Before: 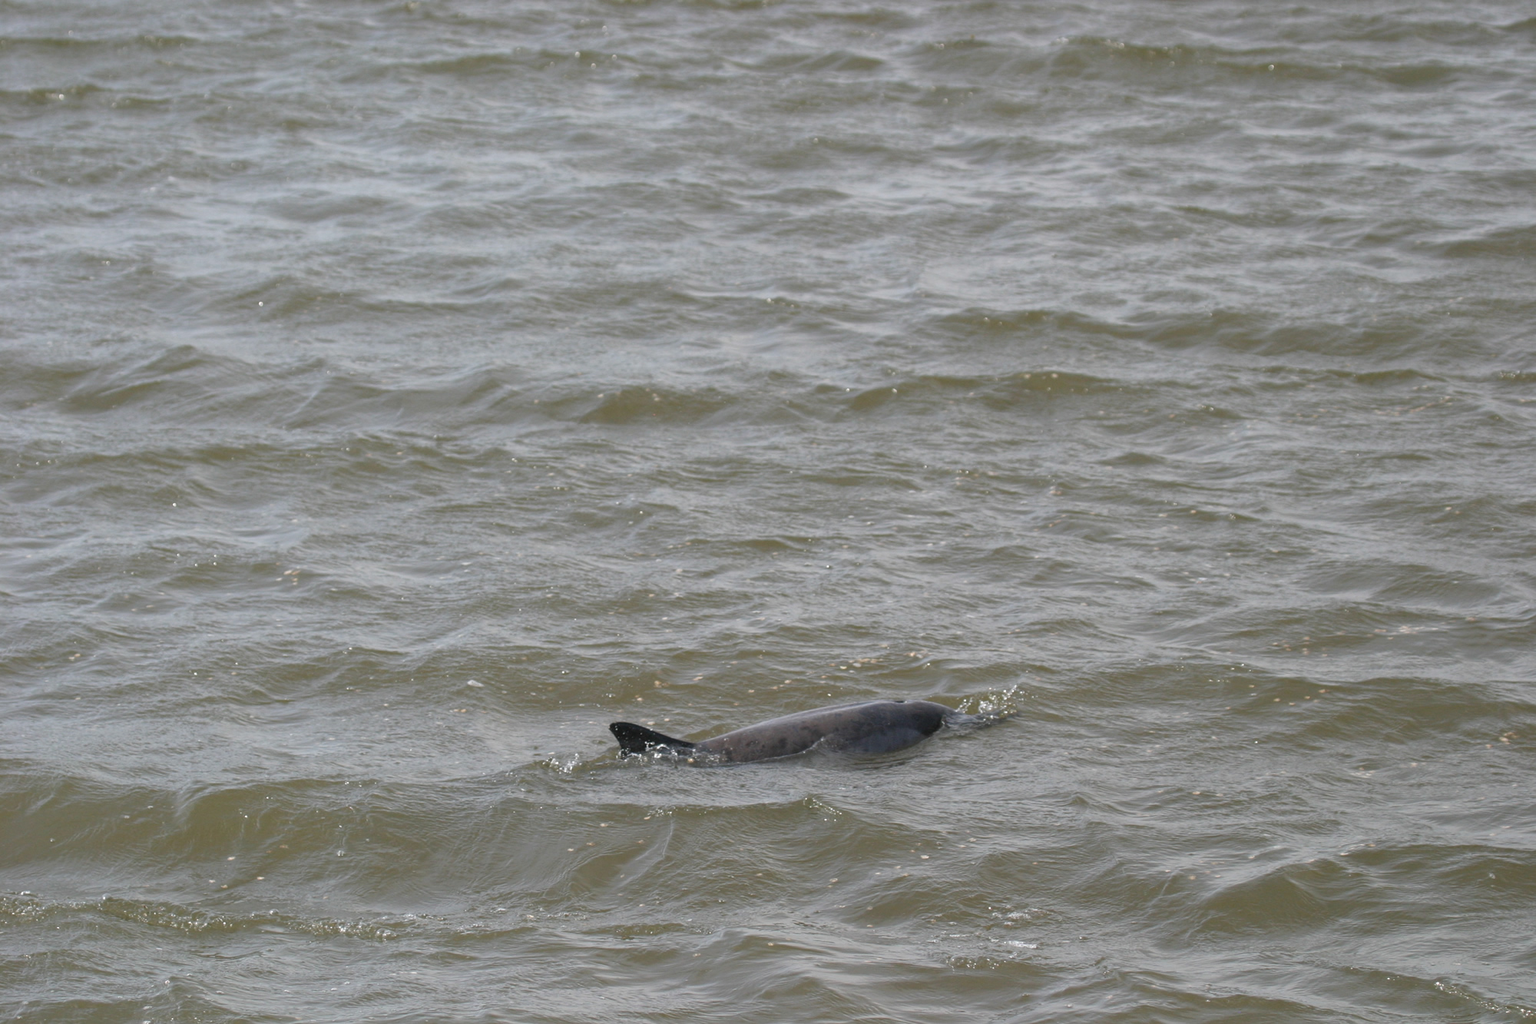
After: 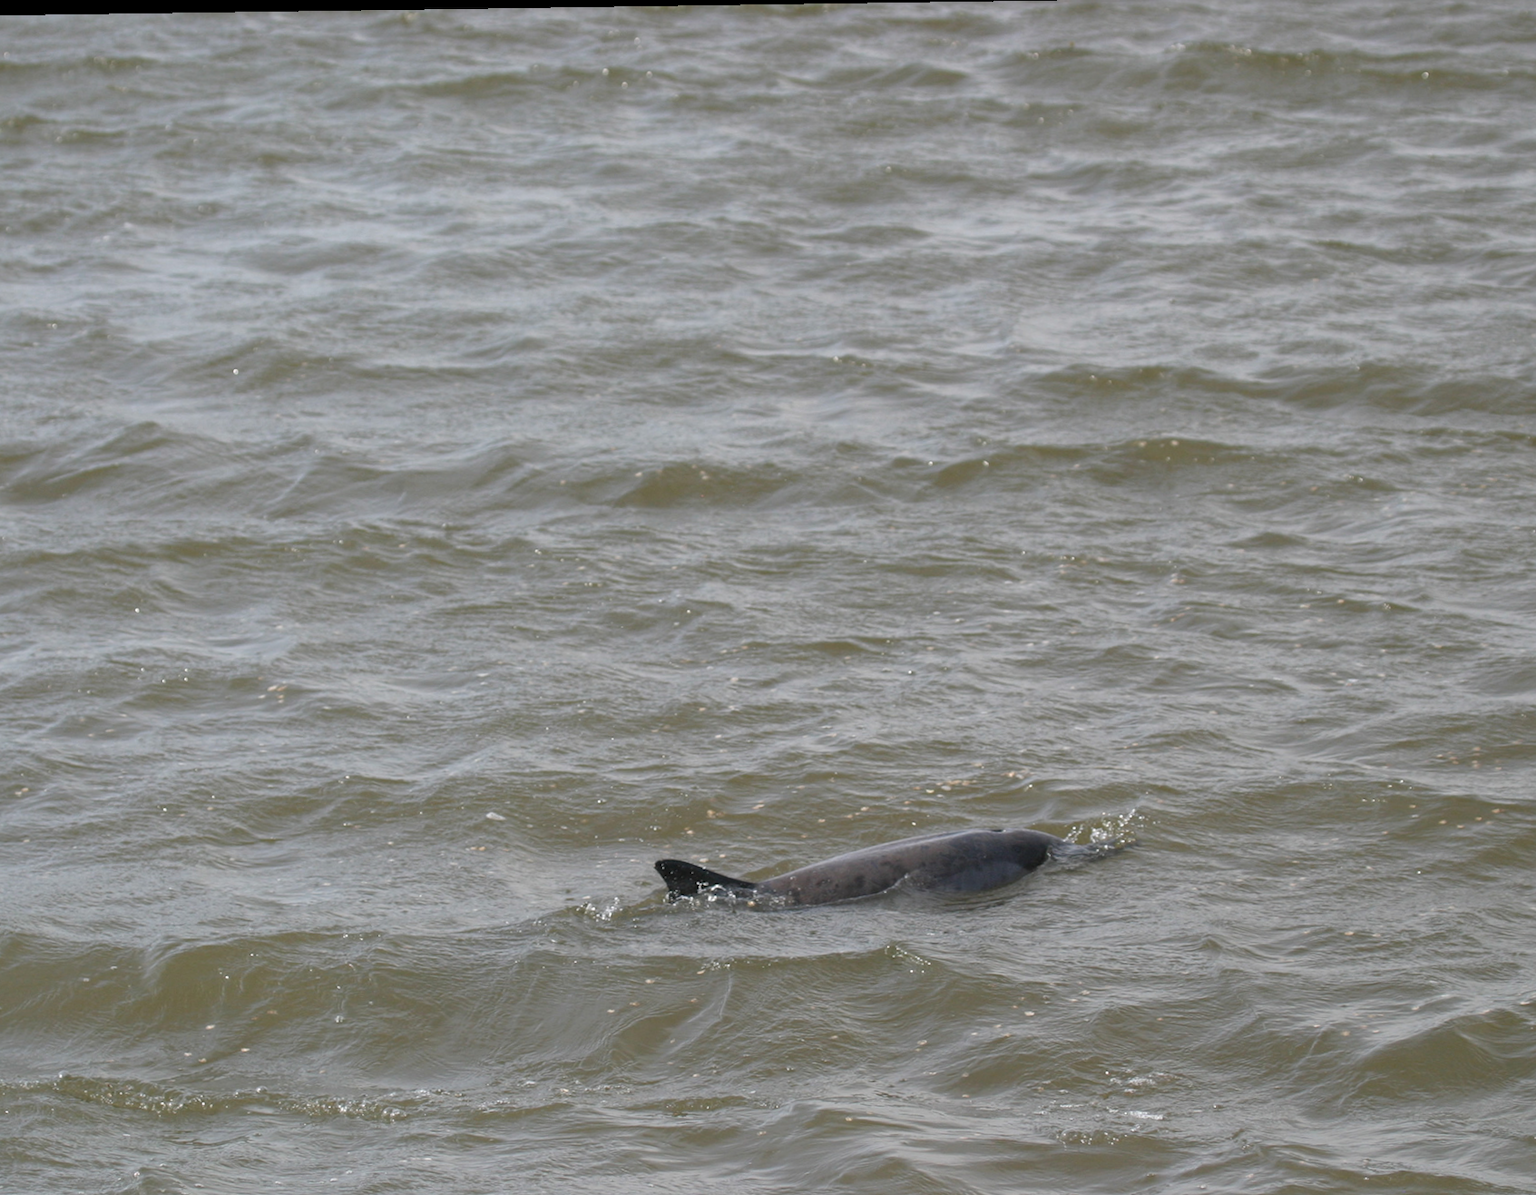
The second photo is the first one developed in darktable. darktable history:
crop and rotate: angle 0.822°, left 4.28%, top 0.717%, right 11.814%, bottom 2.476%
